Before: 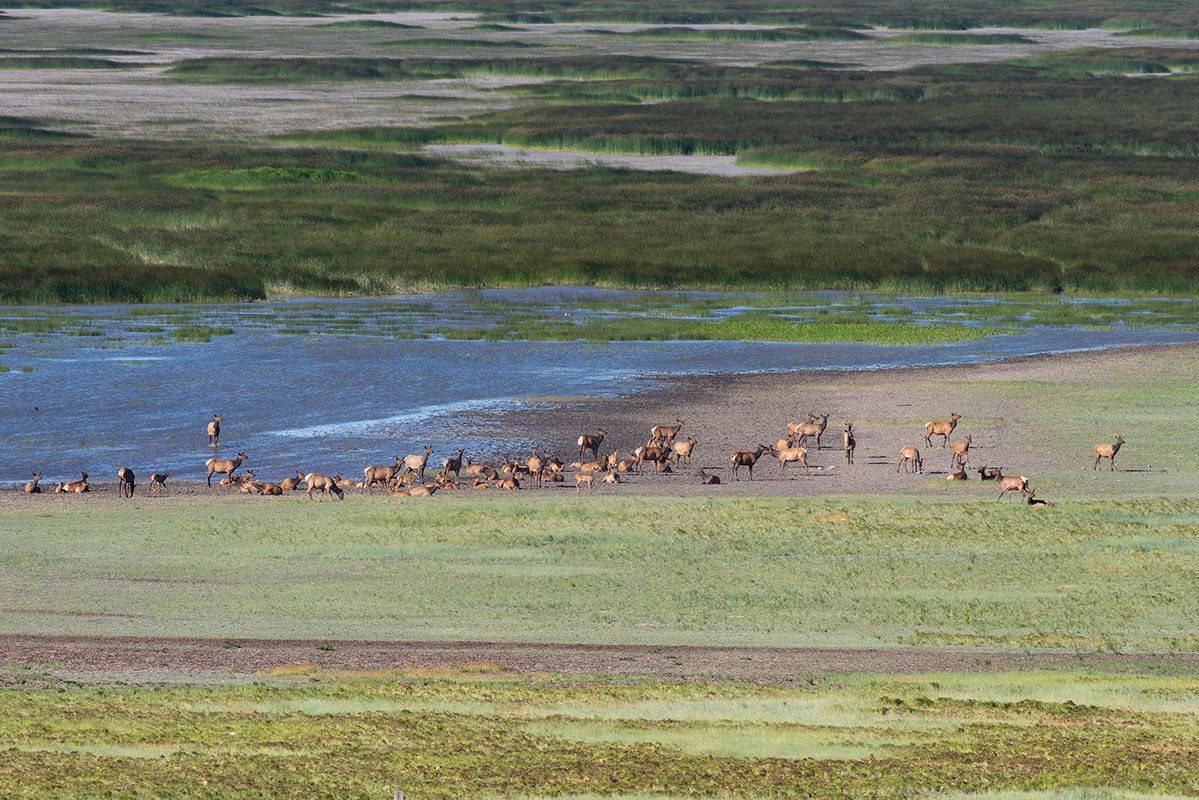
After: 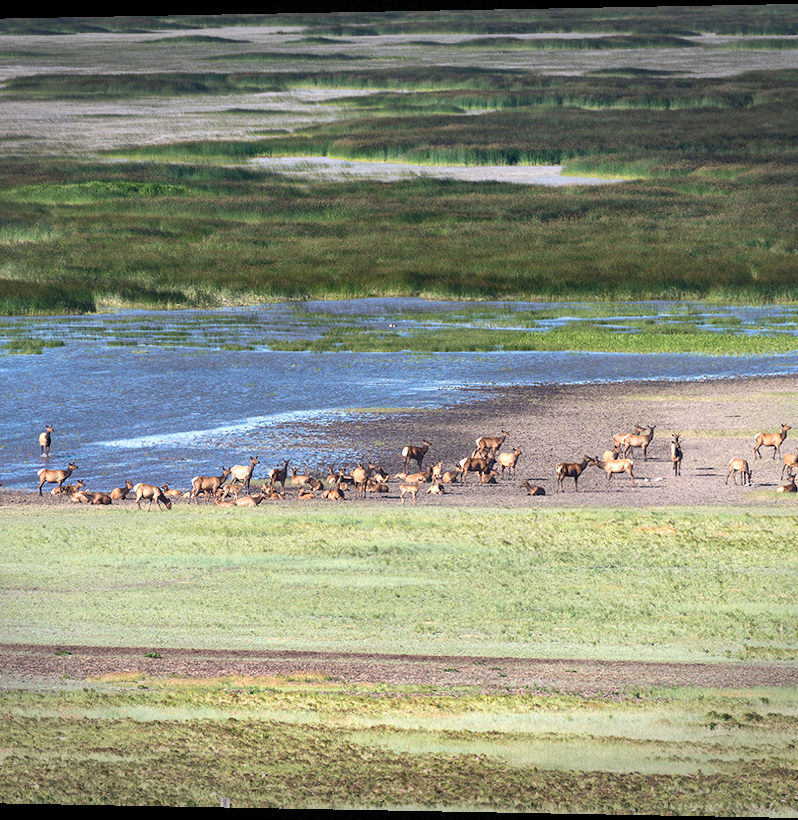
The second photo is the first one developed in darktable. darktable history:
velvia: on, module defaults
contrast brightness saturation: contrast 0.11, saturation -0.17
rotate and perspective: lens shift (horizontal) -0.055, automatic cropping off
crop and rotate: left 13.409%, right 19.924%
shadows and highlights: shadows 43.06, highlights 6.94
vignetting: fall-off start 100%, brightness -0.406, saturation -0.3, width/height ratio 1.324, dithering 8-bit output, unbound false
local contrast: mode bilateral grid, contrast 20, coarseness 50, detail 120%, midtone range 0.2
exposure: exposure 0.6 EV, compensate highlight preservation false
